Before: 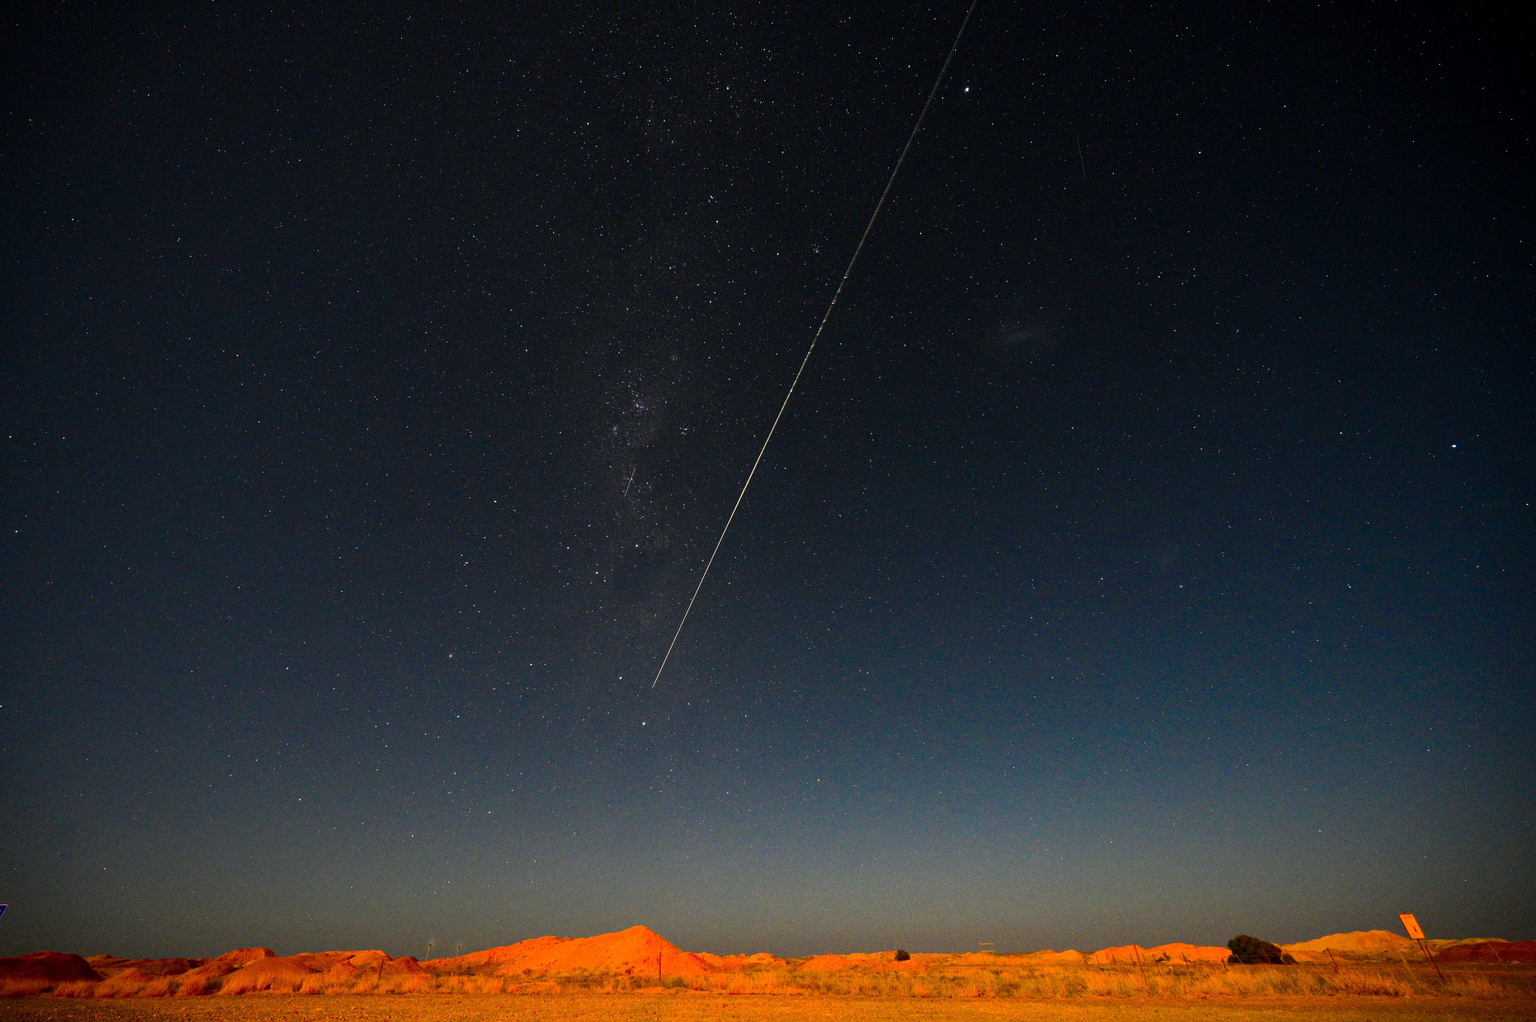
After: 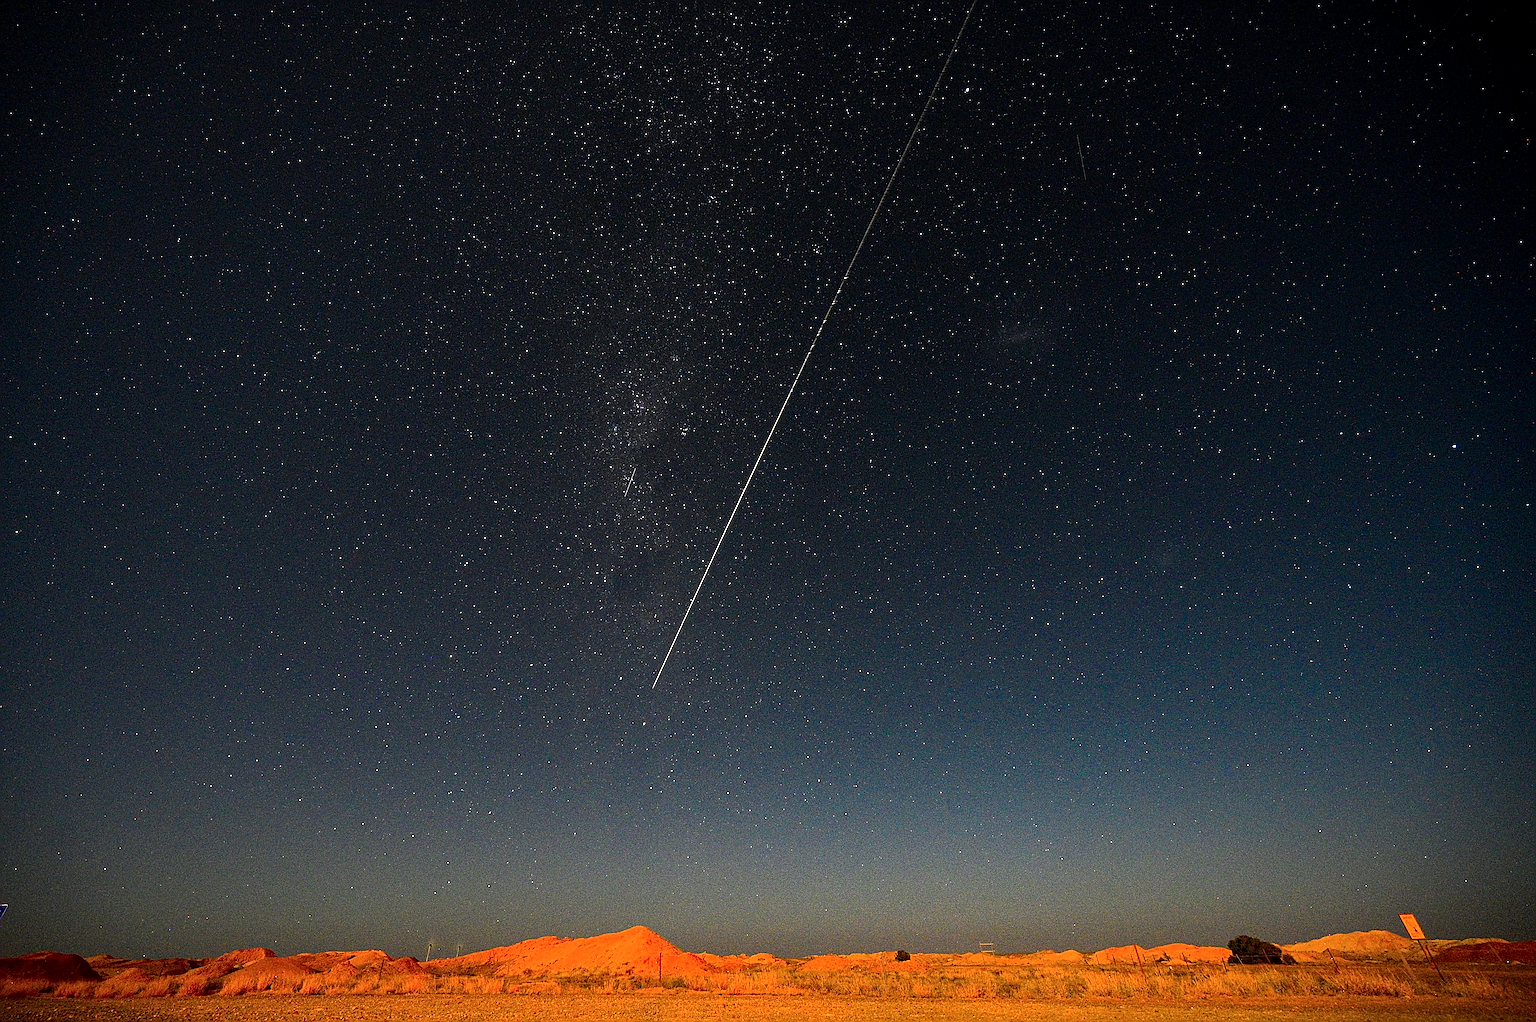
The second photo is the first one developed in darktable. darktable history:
sharpen: amount 1.986
local contrast: on, module defaults
